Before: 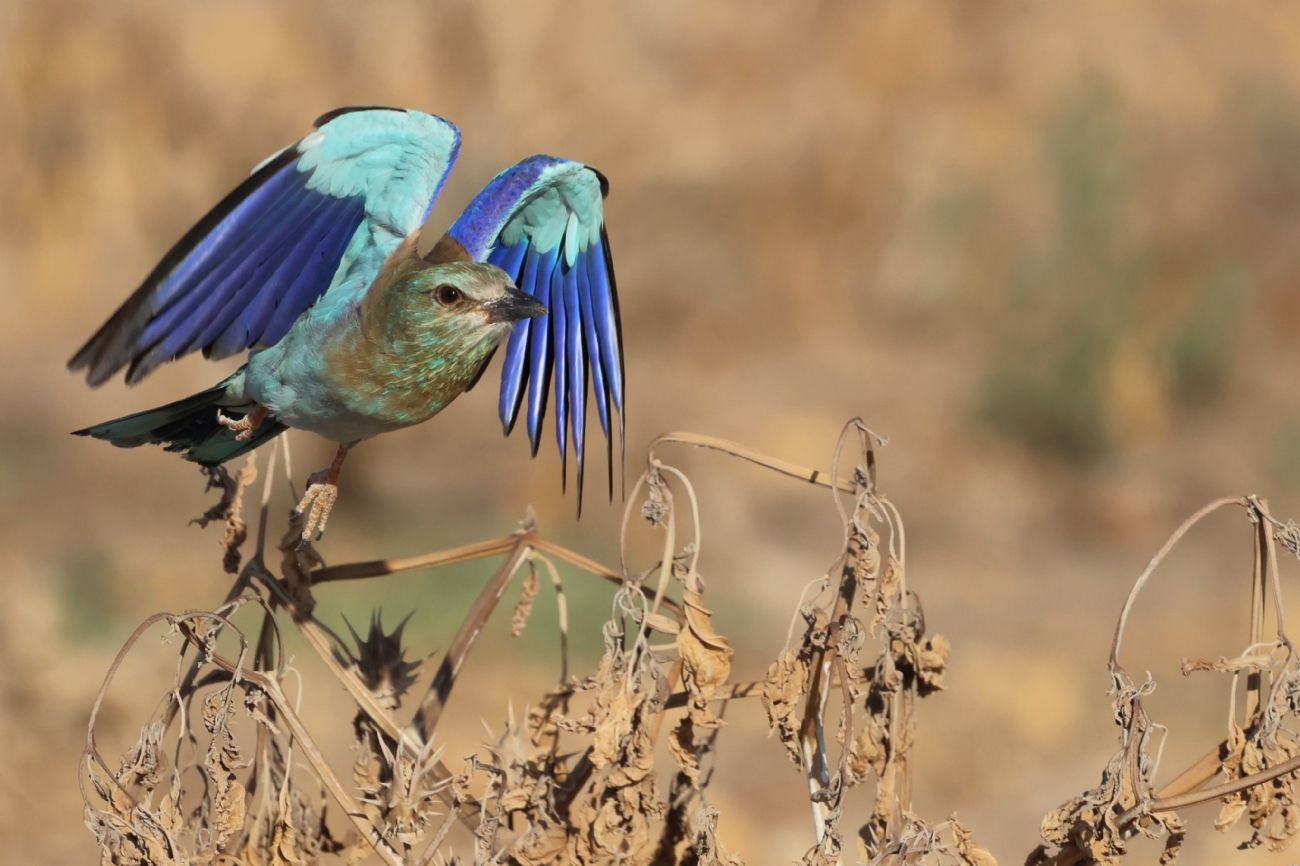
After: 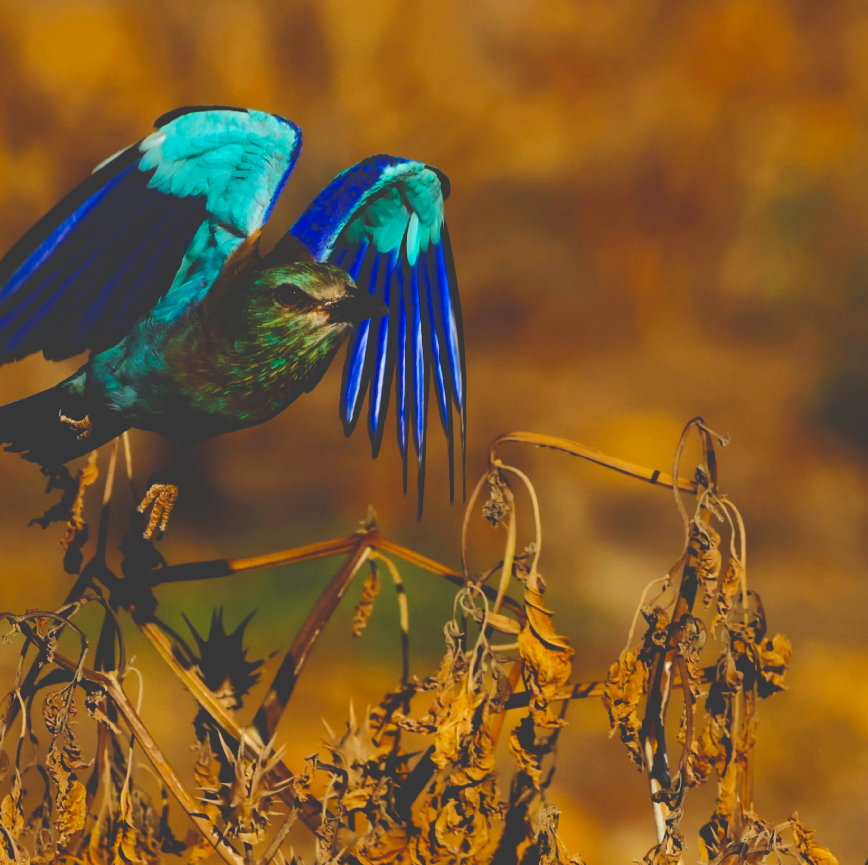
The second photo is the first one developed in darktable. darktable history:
velvia: strength 31.5%, mid-tones bias 0.203
base curve: curves: ch0 [(0, 0.036) (0.083, 0.04) (0.804, 1)], preserve colors none
exposure: exposure -0.372 EV, compensate exposure bias true, compensate highlight preservation false
crop and rotate: left 12.287%, right 20.902%
